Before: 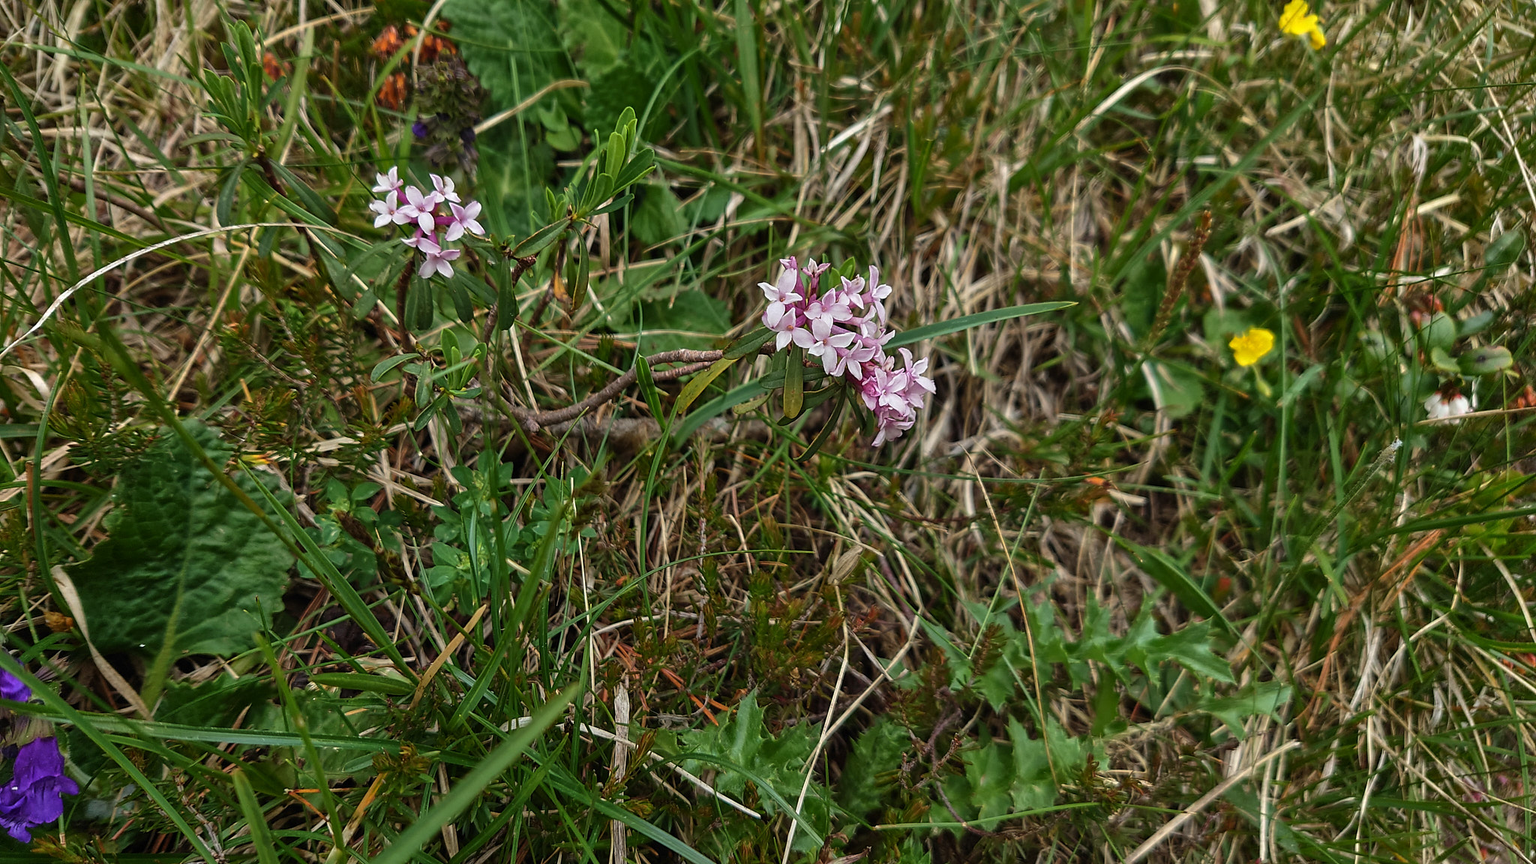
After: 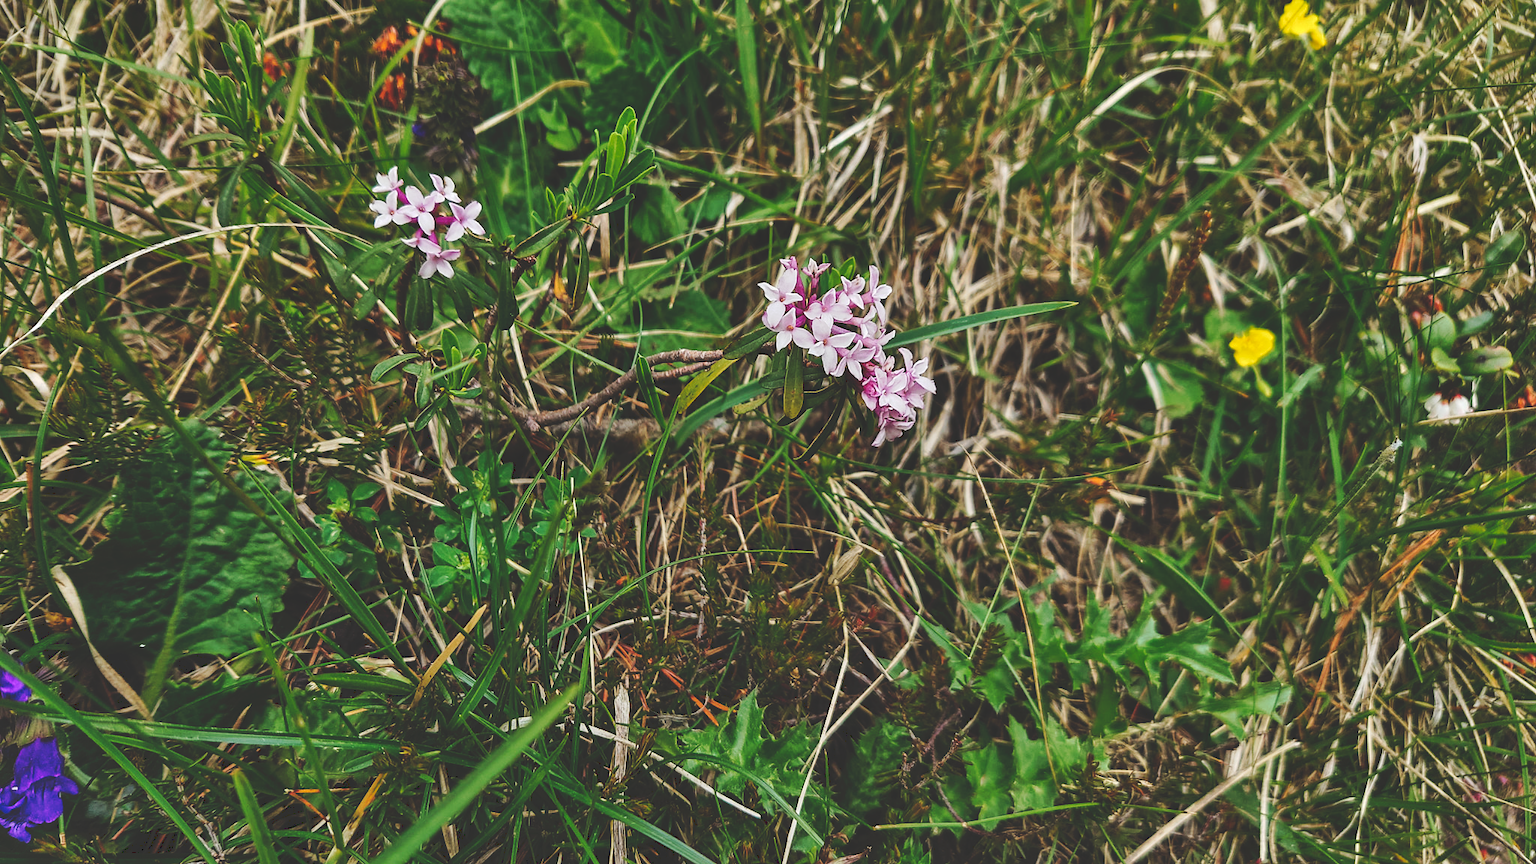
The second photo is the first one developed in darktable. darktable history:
tone curve: curves: ch0 [(0, 0) (0.003, 0.174) (0.011, 0.178) (0.025, 0.182) (0.044, 0.185) (0.069, 0.191) (0.1, 0.194) (0.136, 0.199) (0.177, 0.219) (0.224, 0.246) (0.277, 0.284) (0.335, 0.35) (0.399, 0.43) (0.468, 0.539) (0.543, 0.637) (0.623, 0.711) (0.709, 0.799) (0.801, 0.865) (0.898, 0.914) (1, 1)], preserve colors none
shadows and highlights: shadows 37.27, highlights -28.18, soften with gaussian
